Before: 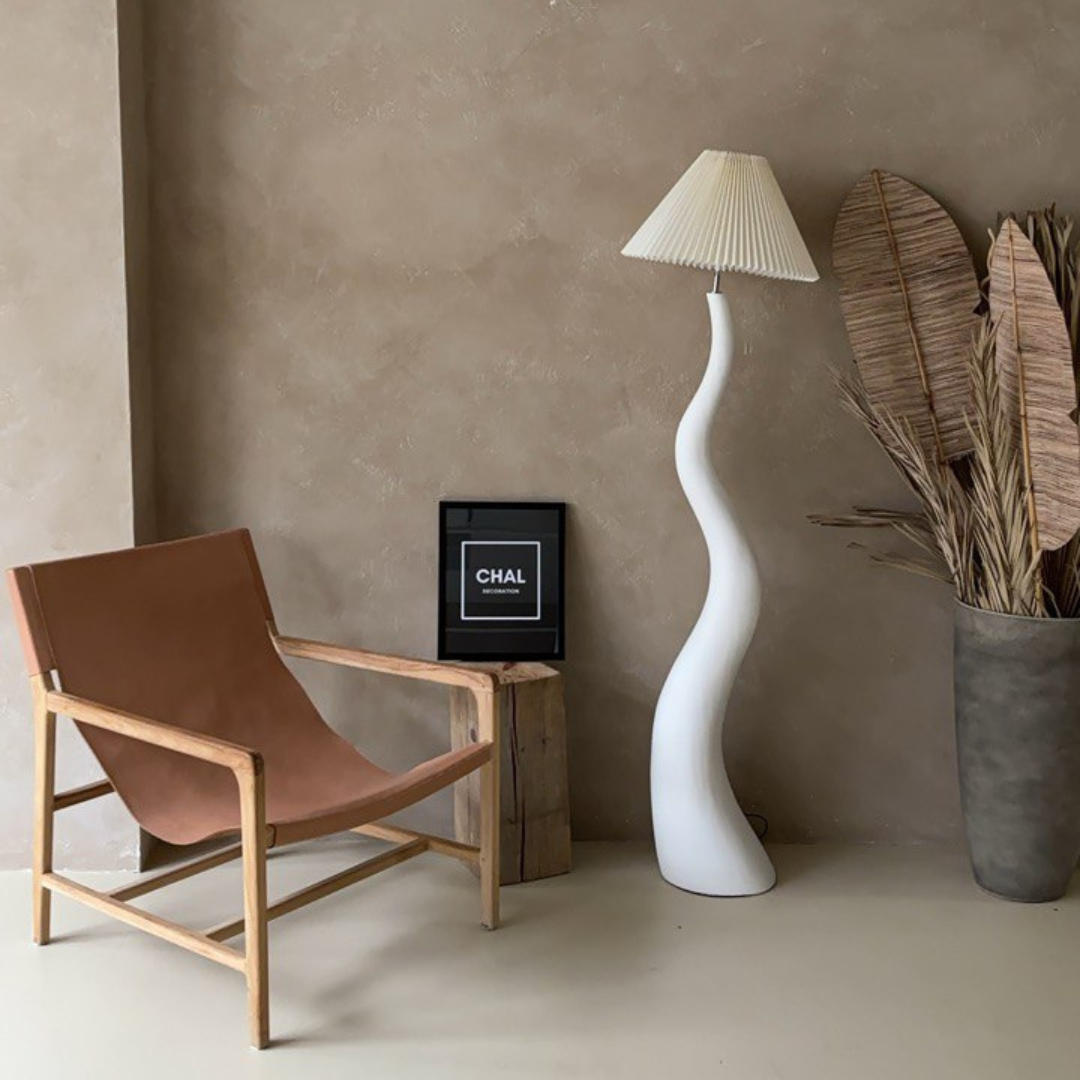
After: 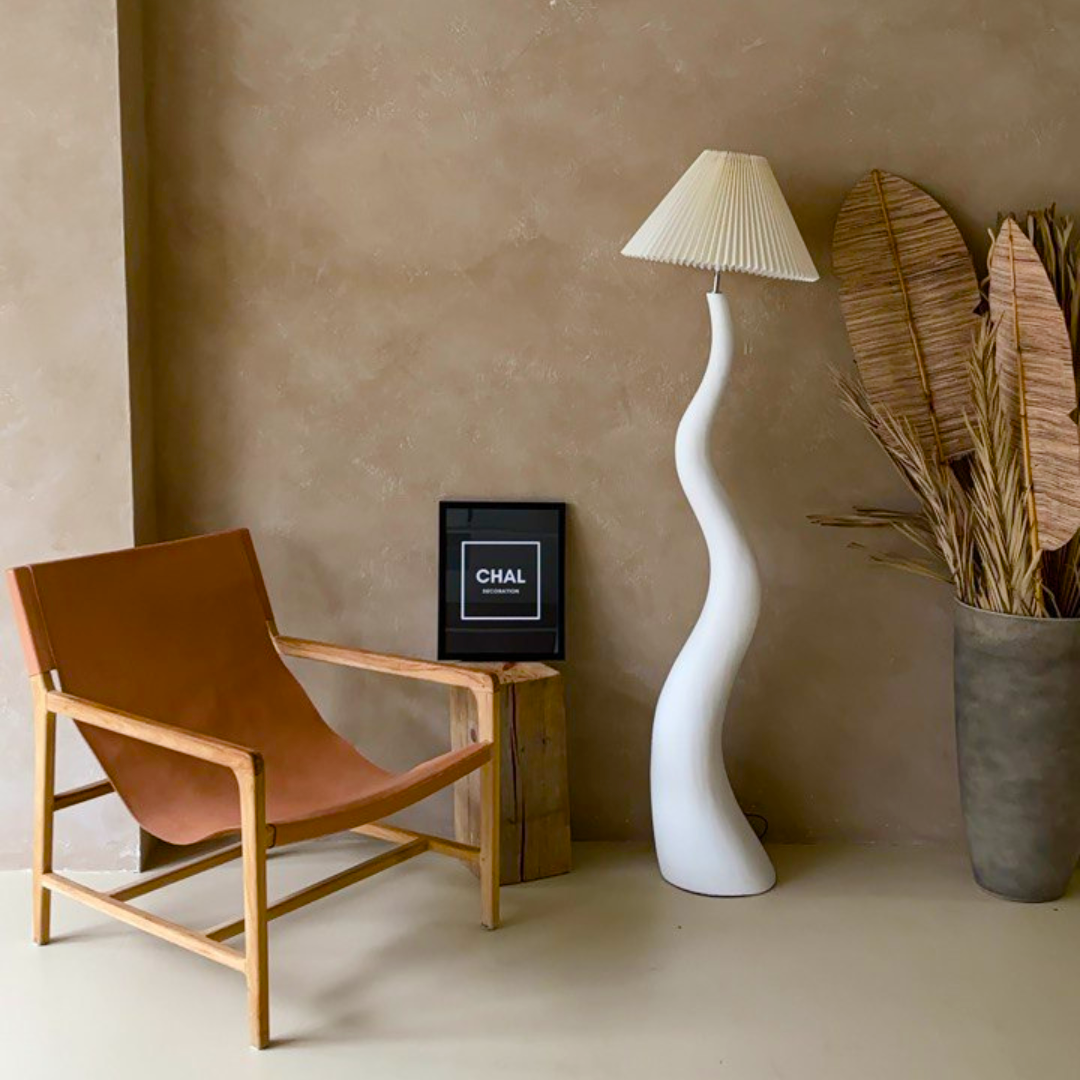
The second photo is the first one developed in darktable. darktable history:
color balance rgb: highlights gain › chroma 0.115%, highlights gain › hue 332.78°, perceptual saturation grading › global saturation 20%, perceptual saturation grading › highlights -25.357%, perceptual saturation grading › shadows 50.237%, global vibrance 34.671%
